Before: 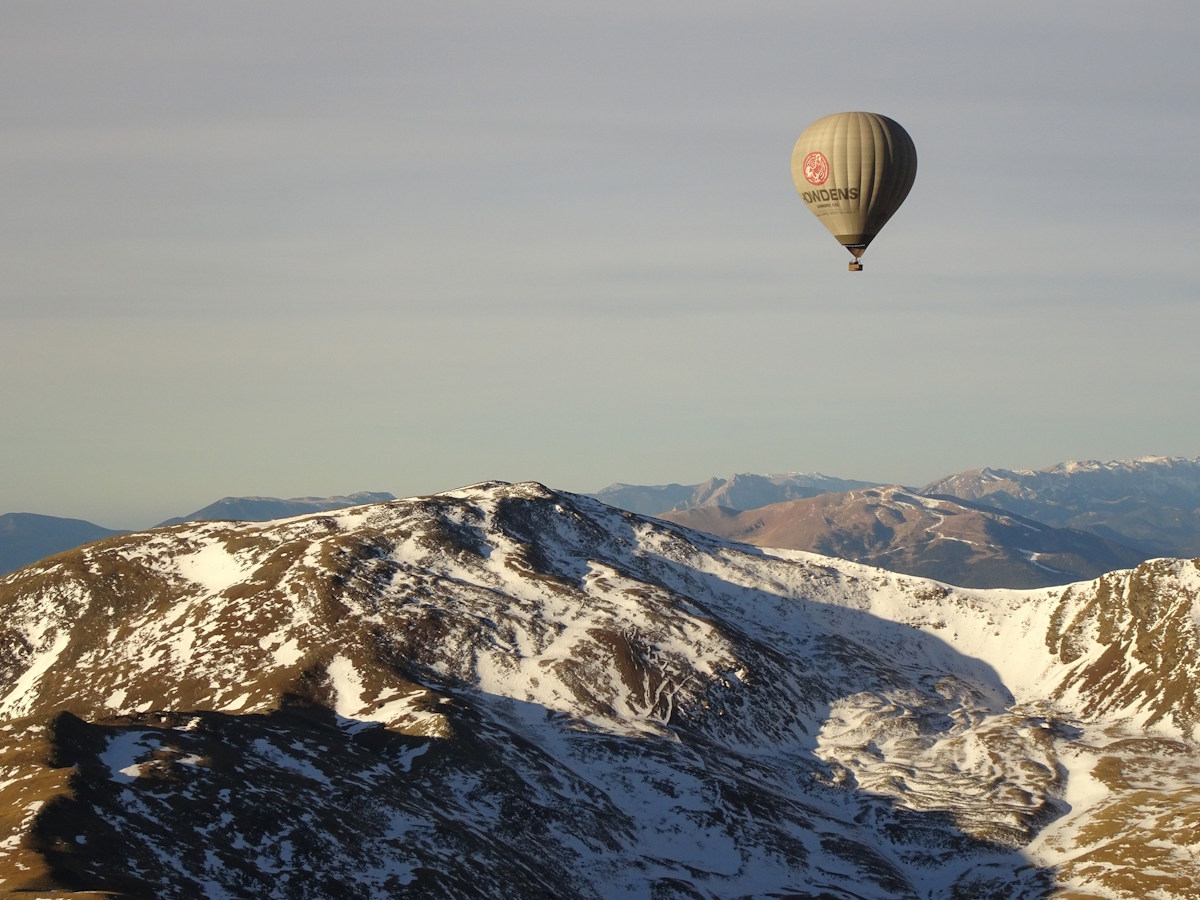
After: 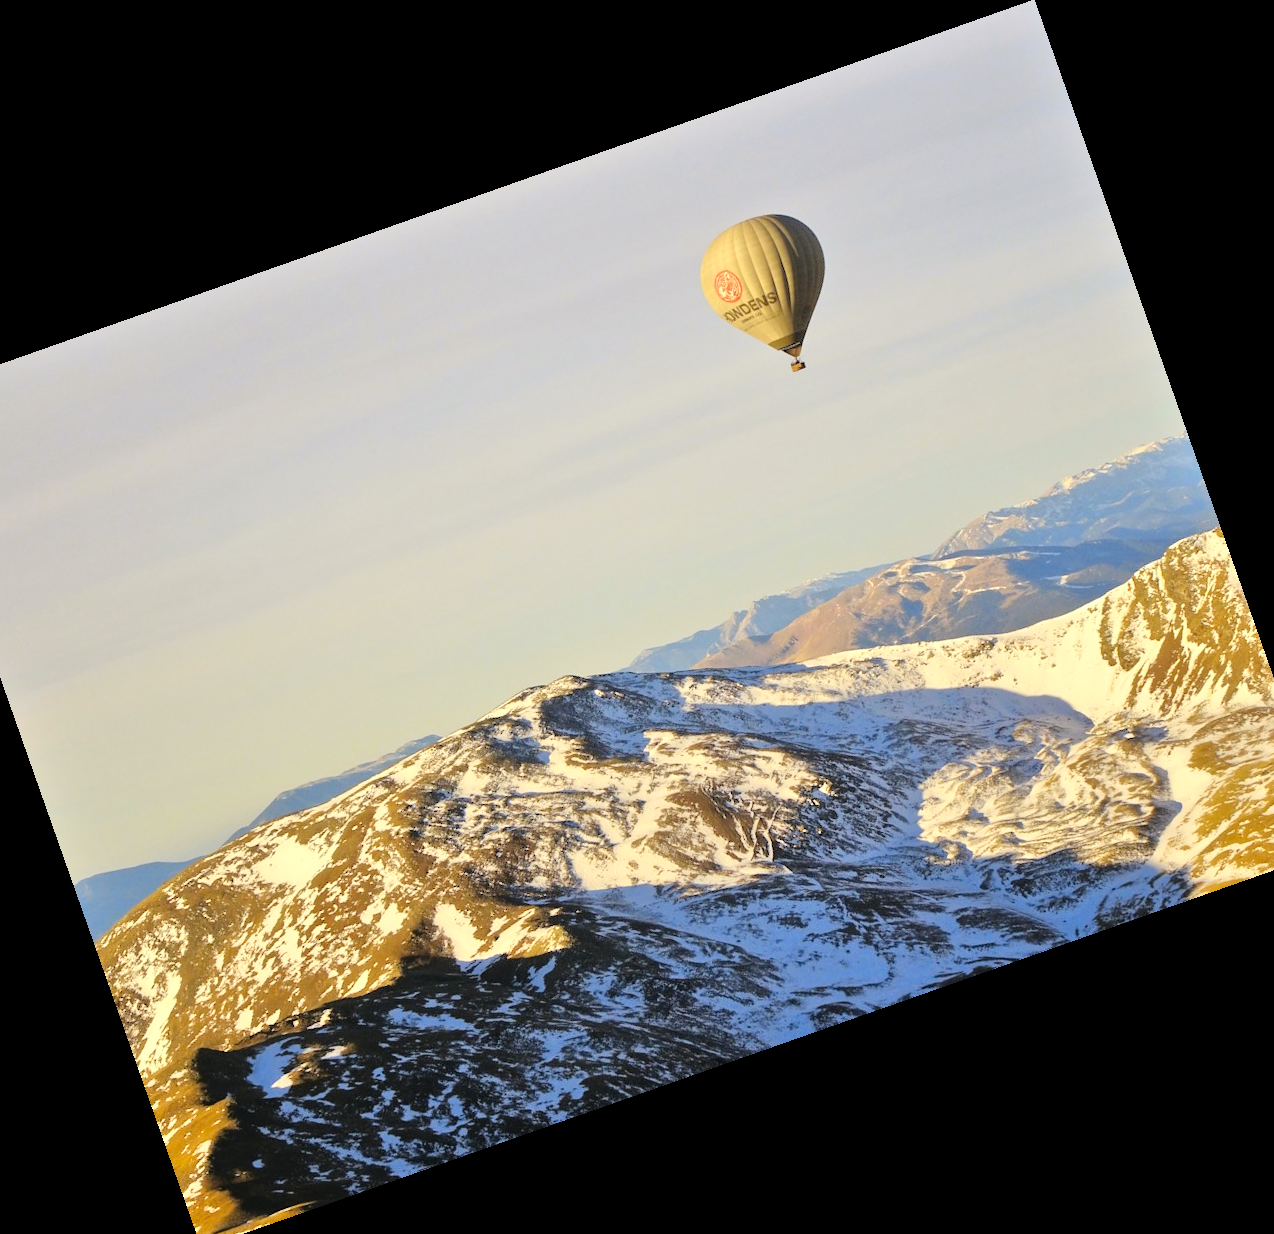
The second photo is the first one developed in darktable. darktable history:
levels: mode automatic, black 0.023%, white 99.97%, levels [0.062, 0.494, 0.925]
tone equalizer: -7 EV 0.15 EV, -6 EV 0.6 EV, -5 EV 1.15 EV, -4 EV 1.33 EV, -3 EV 1.15 EV, -2 EV 0.6 EV, -1 EV 0.15 EV, mask exposure compensation -0.5 EV
crop and rotate: angle 19.43°, left 6.812%, right 4.125%, bottom 1.087%
contrast brightness saturation: contrast 0.2, brightness 0.16, saturation 0.22
color balance: mode lift, gamma, gain (sRGB), lift [1, 0.99, 1.01, 0.992], gamma [1, 1.037, 0.974, 0.963]
color contrast: green-magenta contrast 0.85, blue-yellow contrast 1.25, unbound 0
